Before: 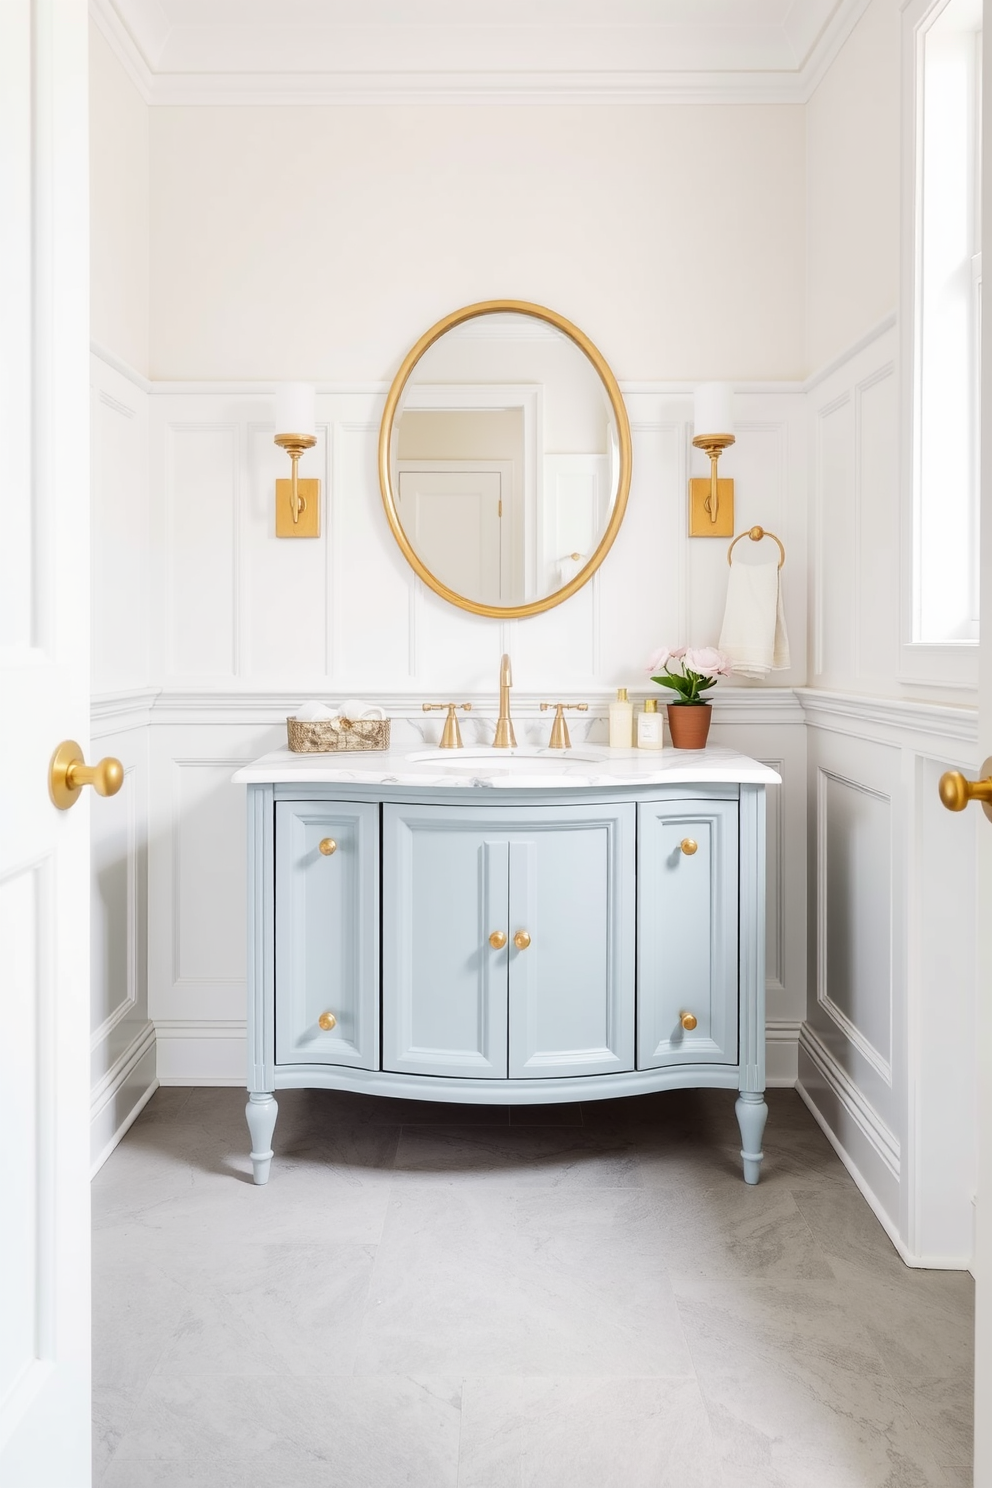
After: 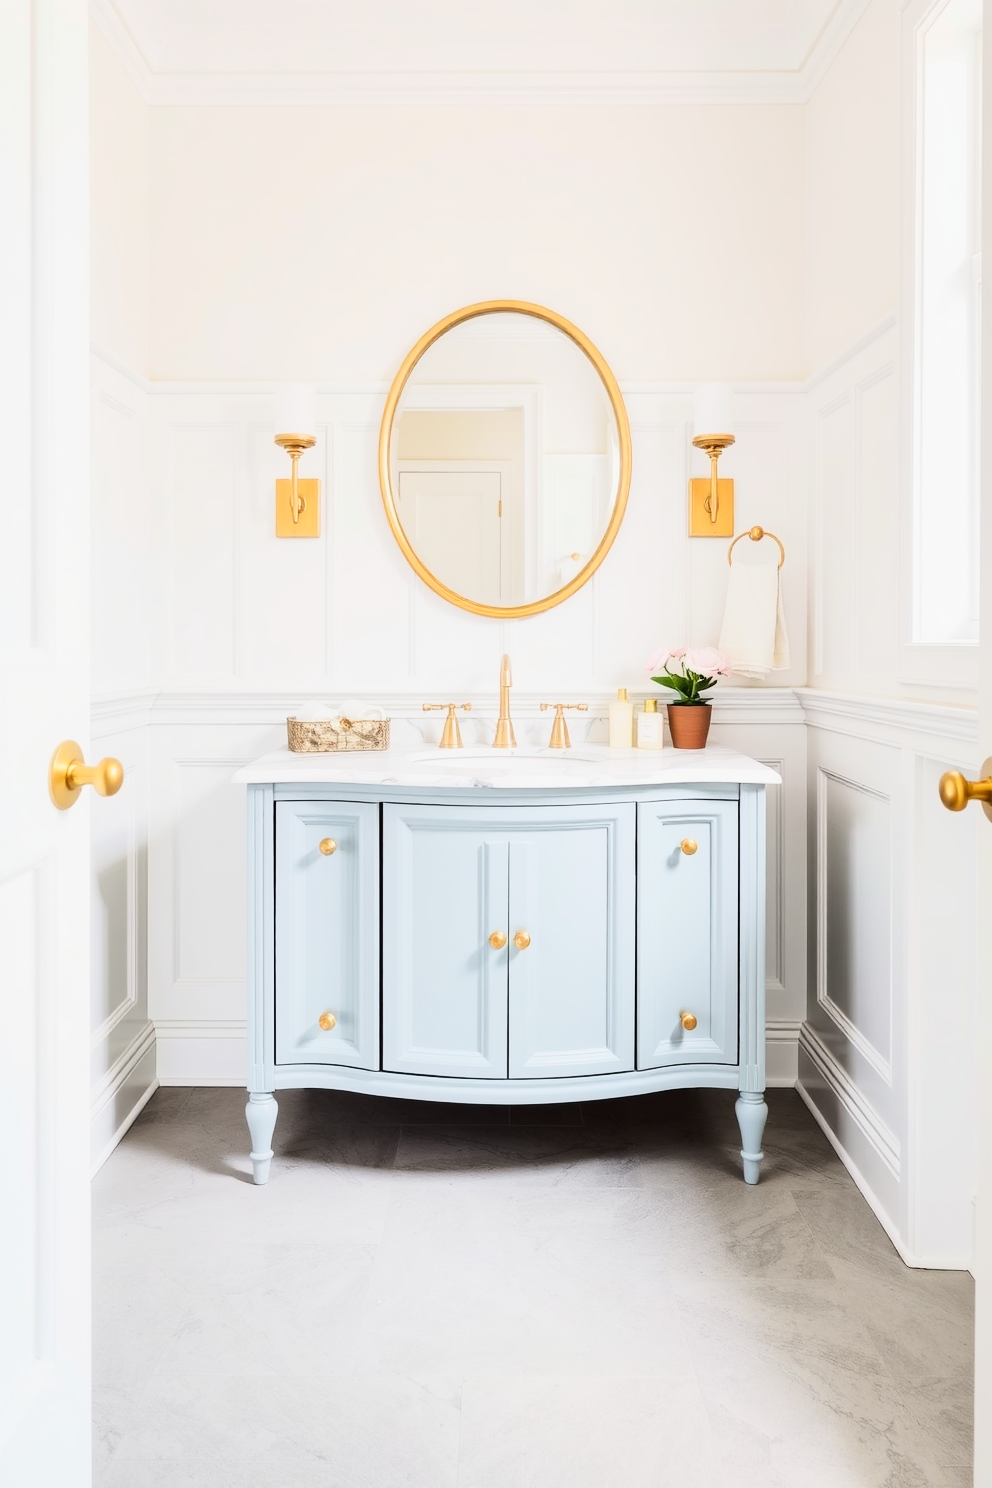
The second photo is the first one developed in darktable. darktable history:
tone curve: curves: ch0 [(0, 0) (0.114, 0.083) (0.303, 0.285) (0.447, 0.51) (0.602, 0.697) (0.772, 0.866) (0.999, 0.978)]; ch1 [(0, 0) (0.389, 0.352) (0.458, 0.433) (0.486, 0.474) (0.509, 0.505) (0.535, 0.528) (0.57, 0.579) (0.696, 0.706) (1, 1)]; ch2 [(0, 0) (0.369, 0.388) (0.449, 0.431) (0.501, 0.5) (0.528, 0.527) (0.589, 0.608) (0.697, 0.721) (1, 1)], color space Lab, linked channels, preserve colors none
